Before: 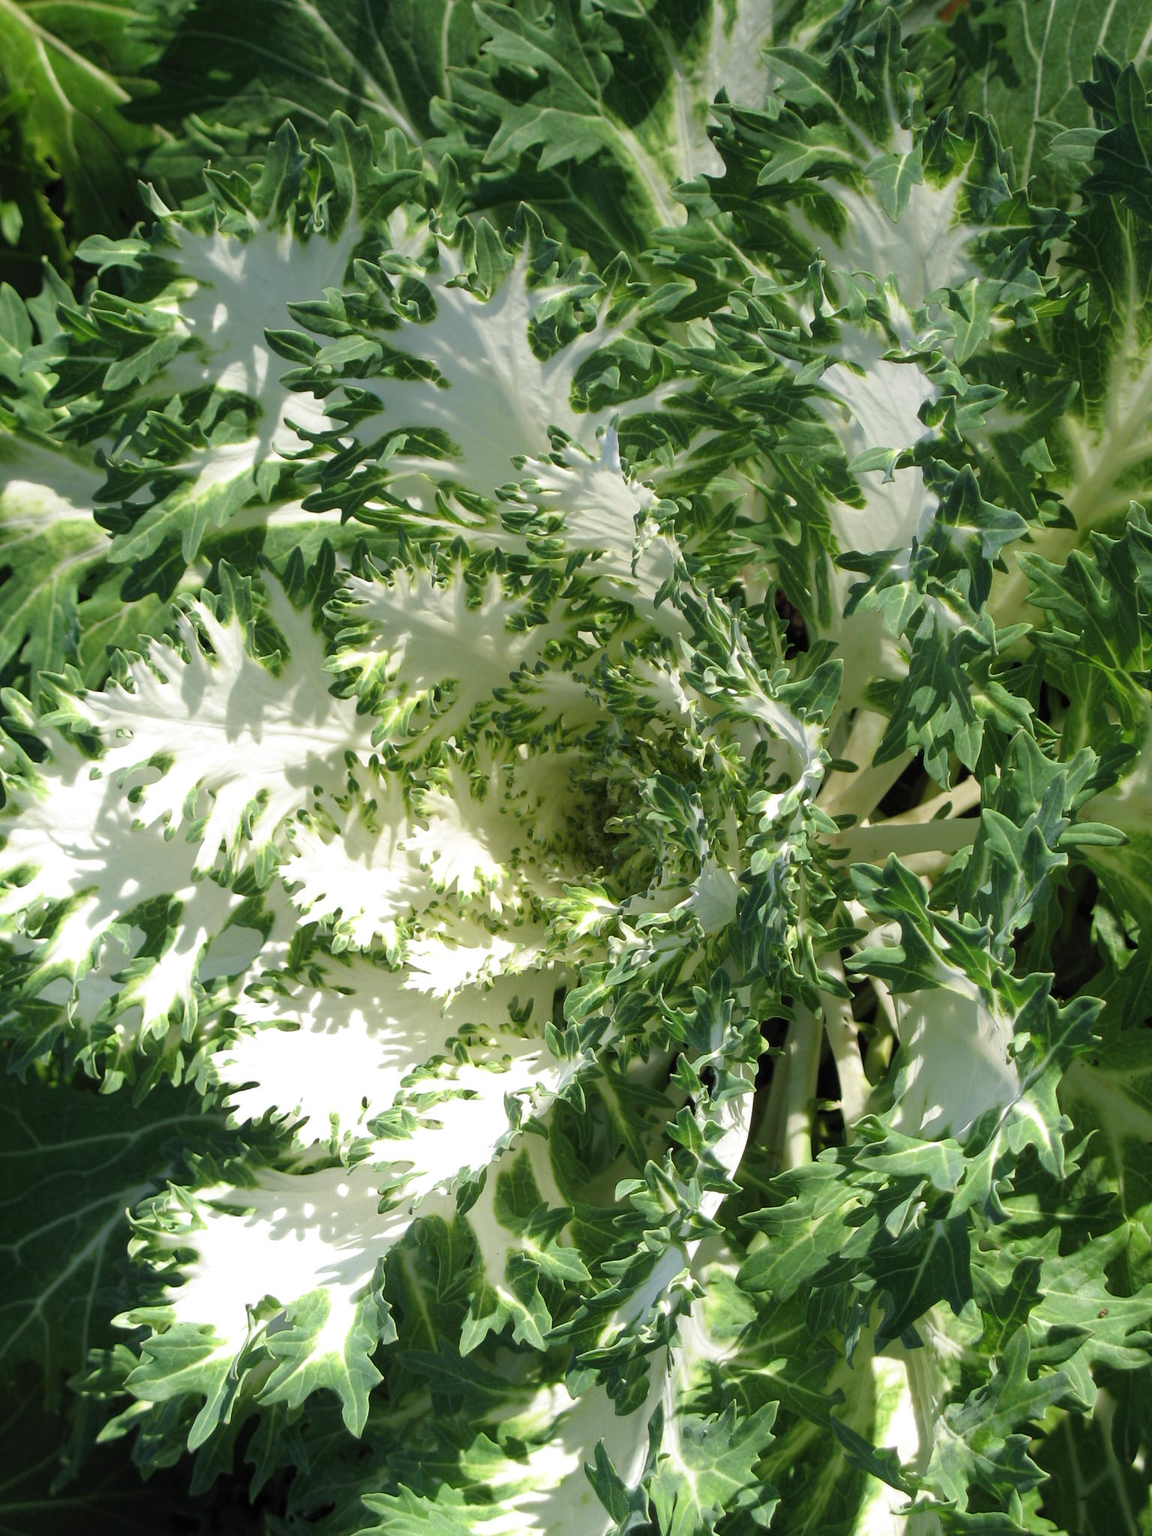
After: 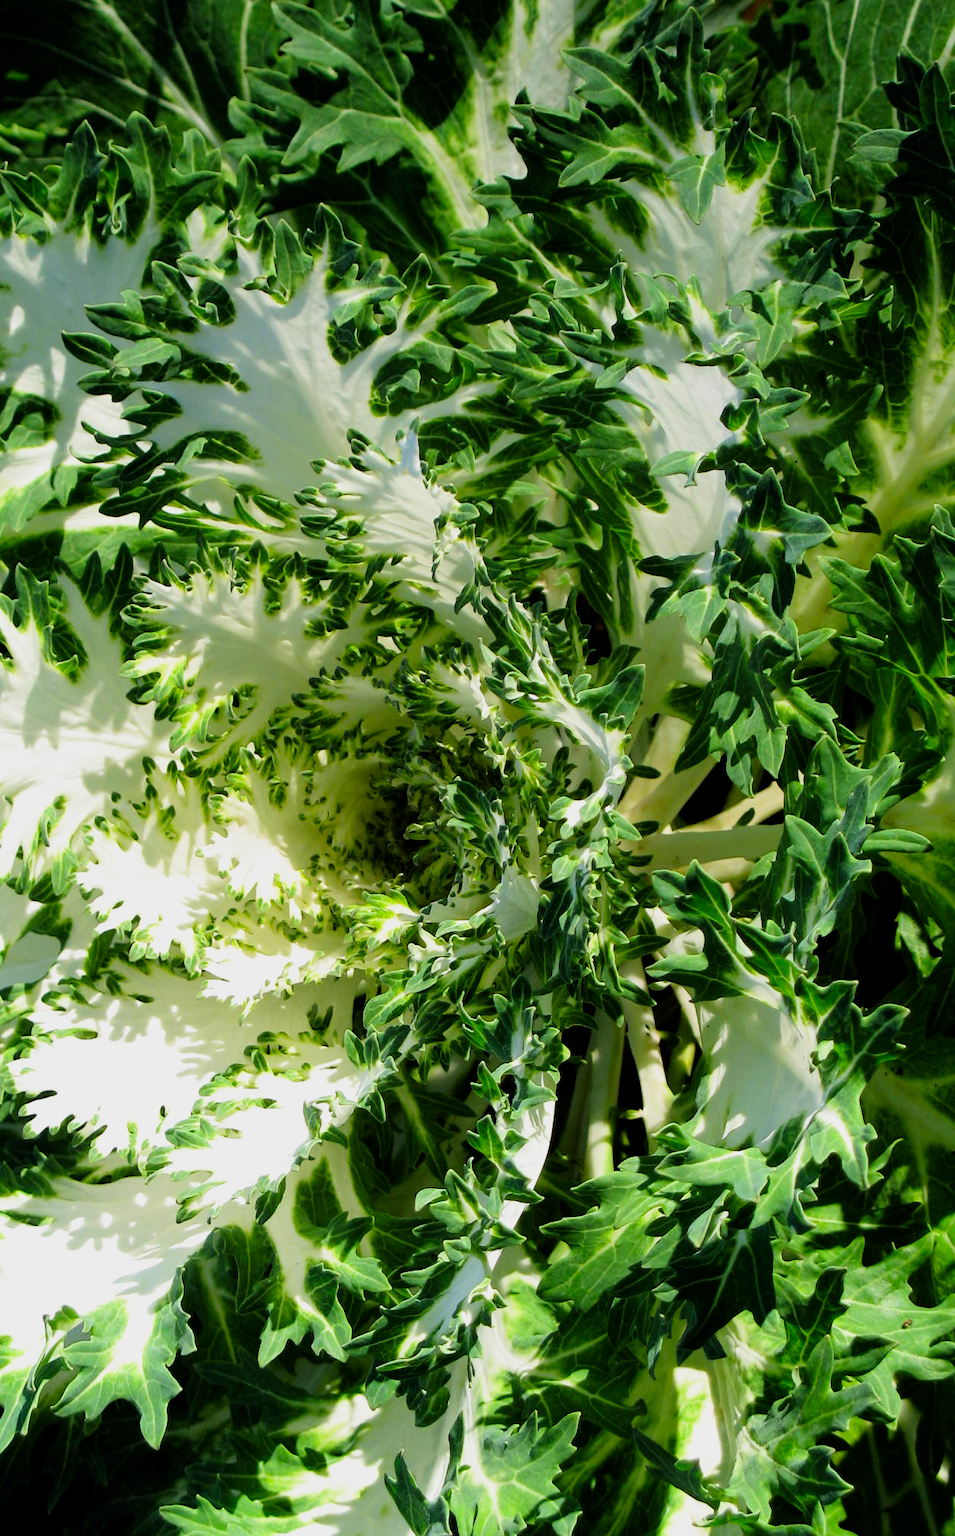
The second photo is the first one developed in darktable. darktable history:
crop: left 17.664%, bottom 0.017%
tone equalizer: on, module defaults
filmic rgb: black relative exposure -5.05 EV, white relative exposure 3.53 EV, hardness 3.18, contrast 1.385, highlights saturation mix -49.39%
levels: white 99.97%
contrast brightness saturation: saturation 0.518
